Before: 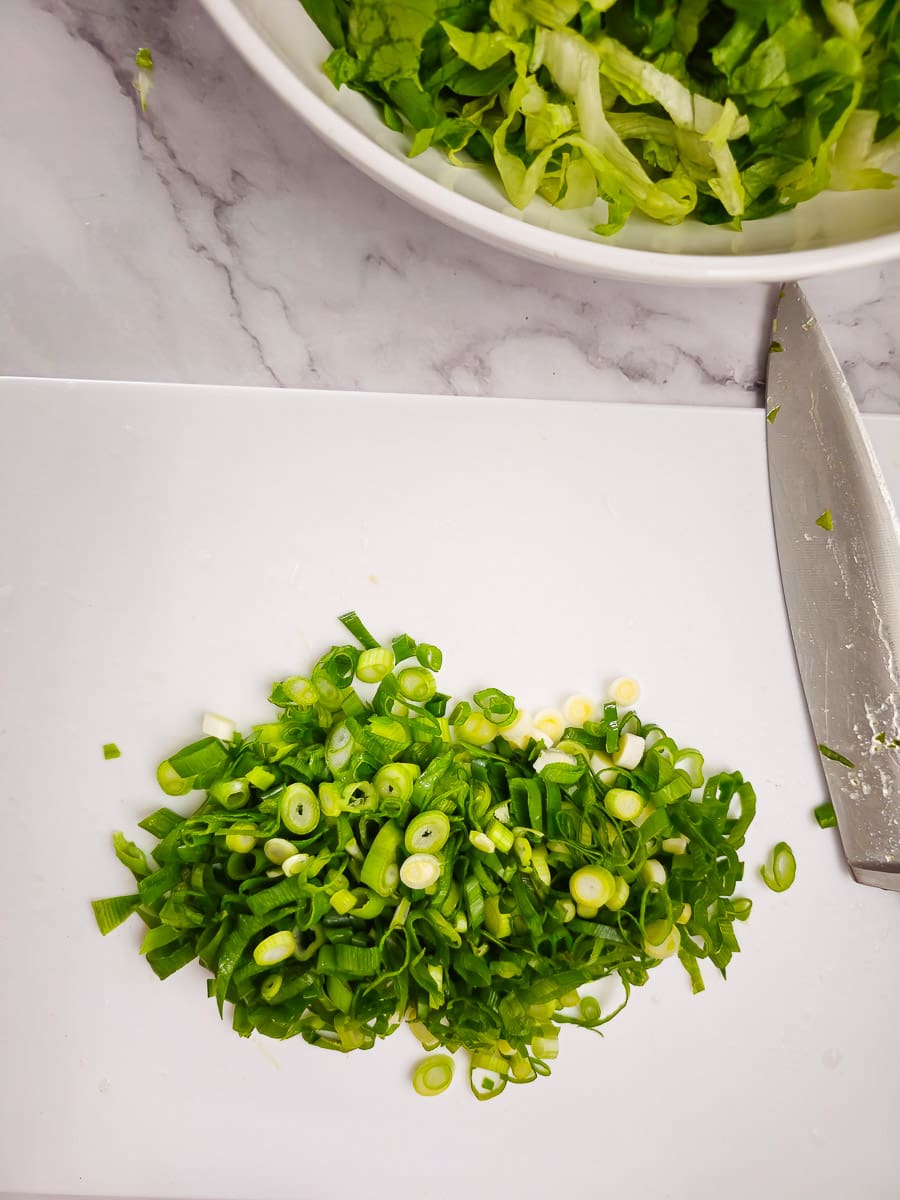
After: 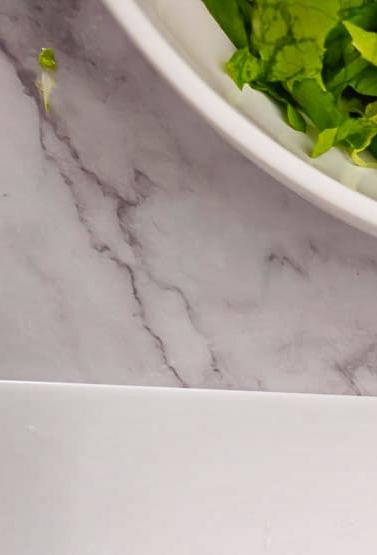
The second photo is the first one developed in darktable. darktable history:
shadows and highlights: soften with gaussian
crop and rotate: left 10.817%, top 0.062%, right 47.194%, bottom 53.626%
